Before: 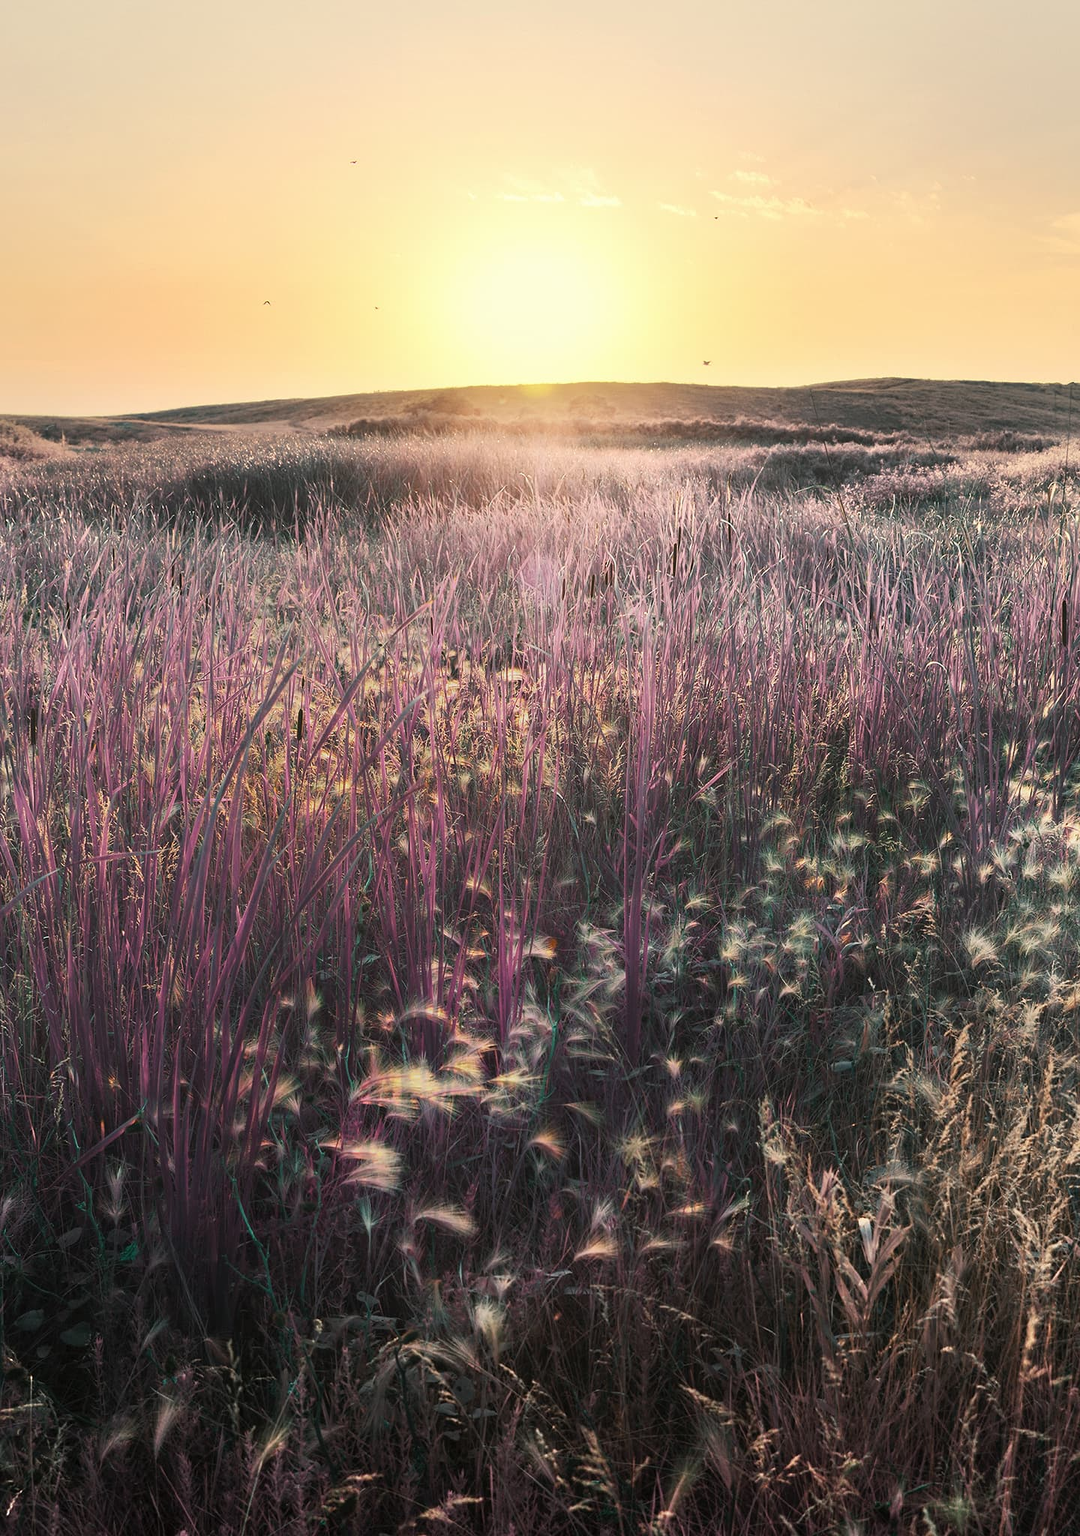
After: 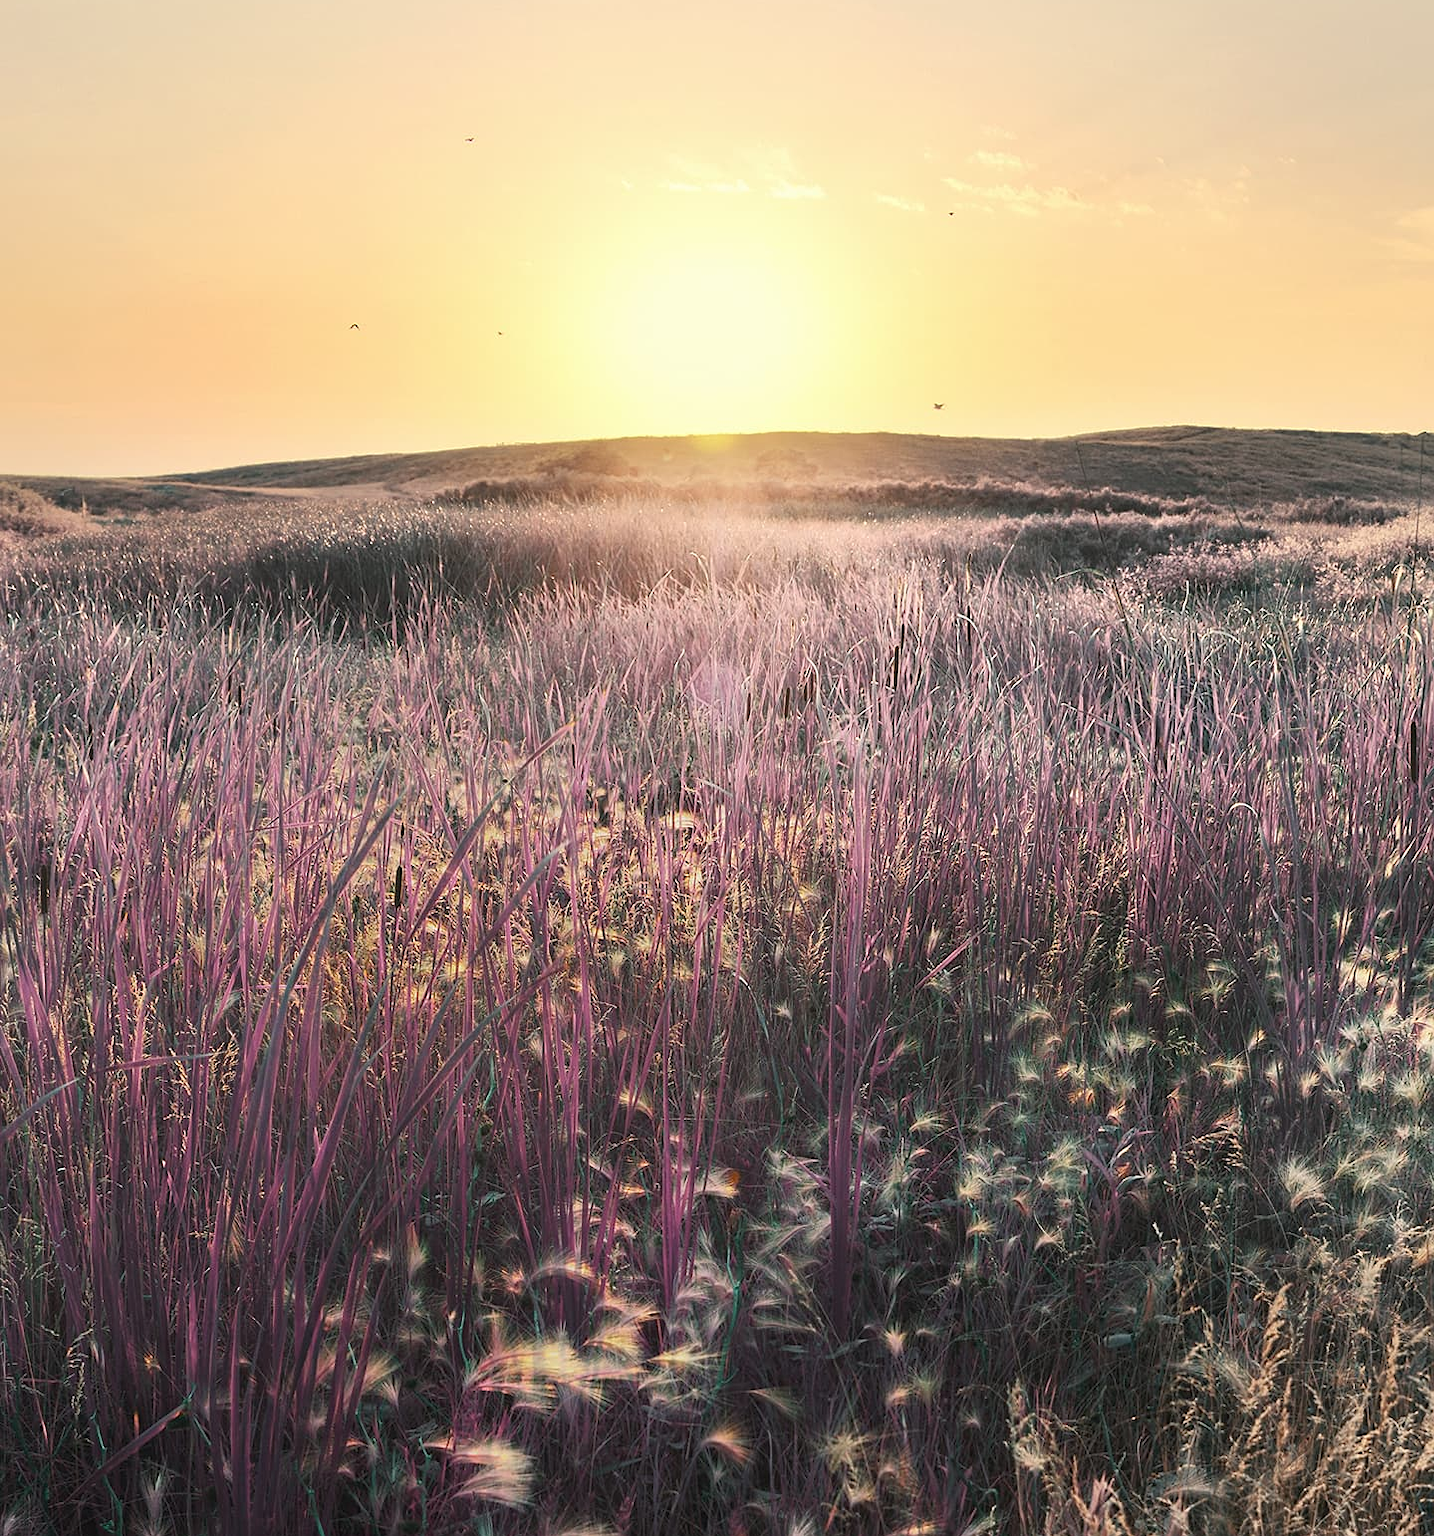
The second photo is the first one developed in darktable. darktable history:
crop: top 3.751%, bottom 20.924%
sharpen: amount 0.208
